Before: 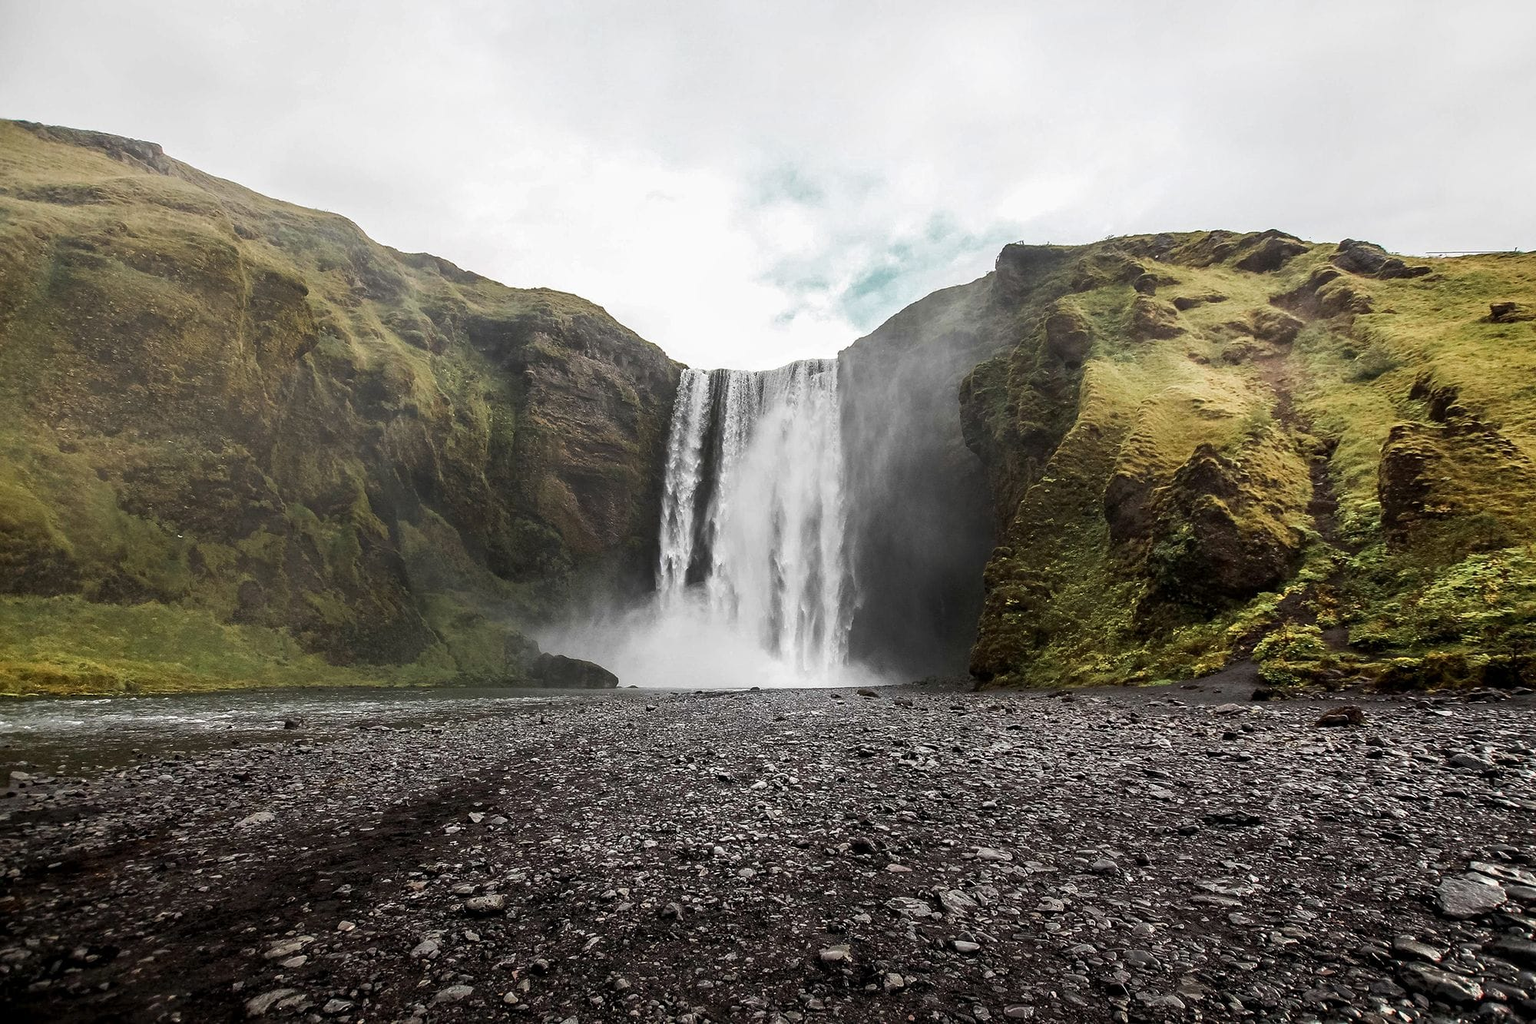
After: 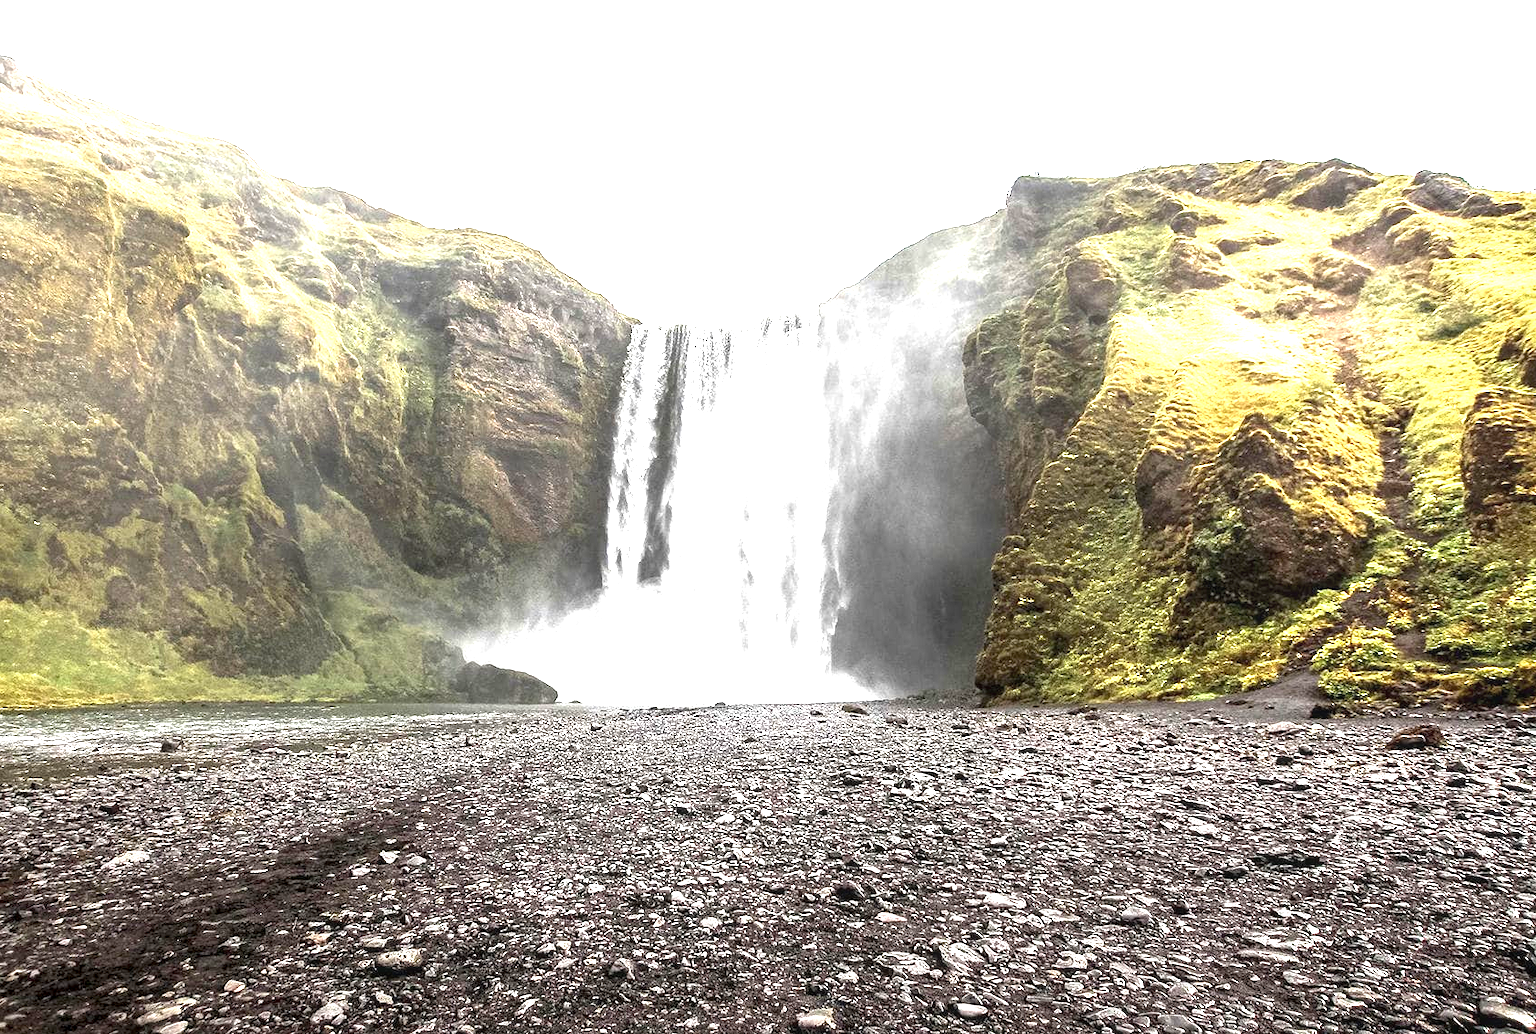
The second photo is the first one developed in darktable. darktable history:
exposure: black level correction 0, exposure 1.904 EV, compensate exposure bias true, compensate highlight preservation false
crop and rotate: left 9.714%, top 9.399%, right 6.09%, bottom 5.53%
local contrast: on, module defaults
